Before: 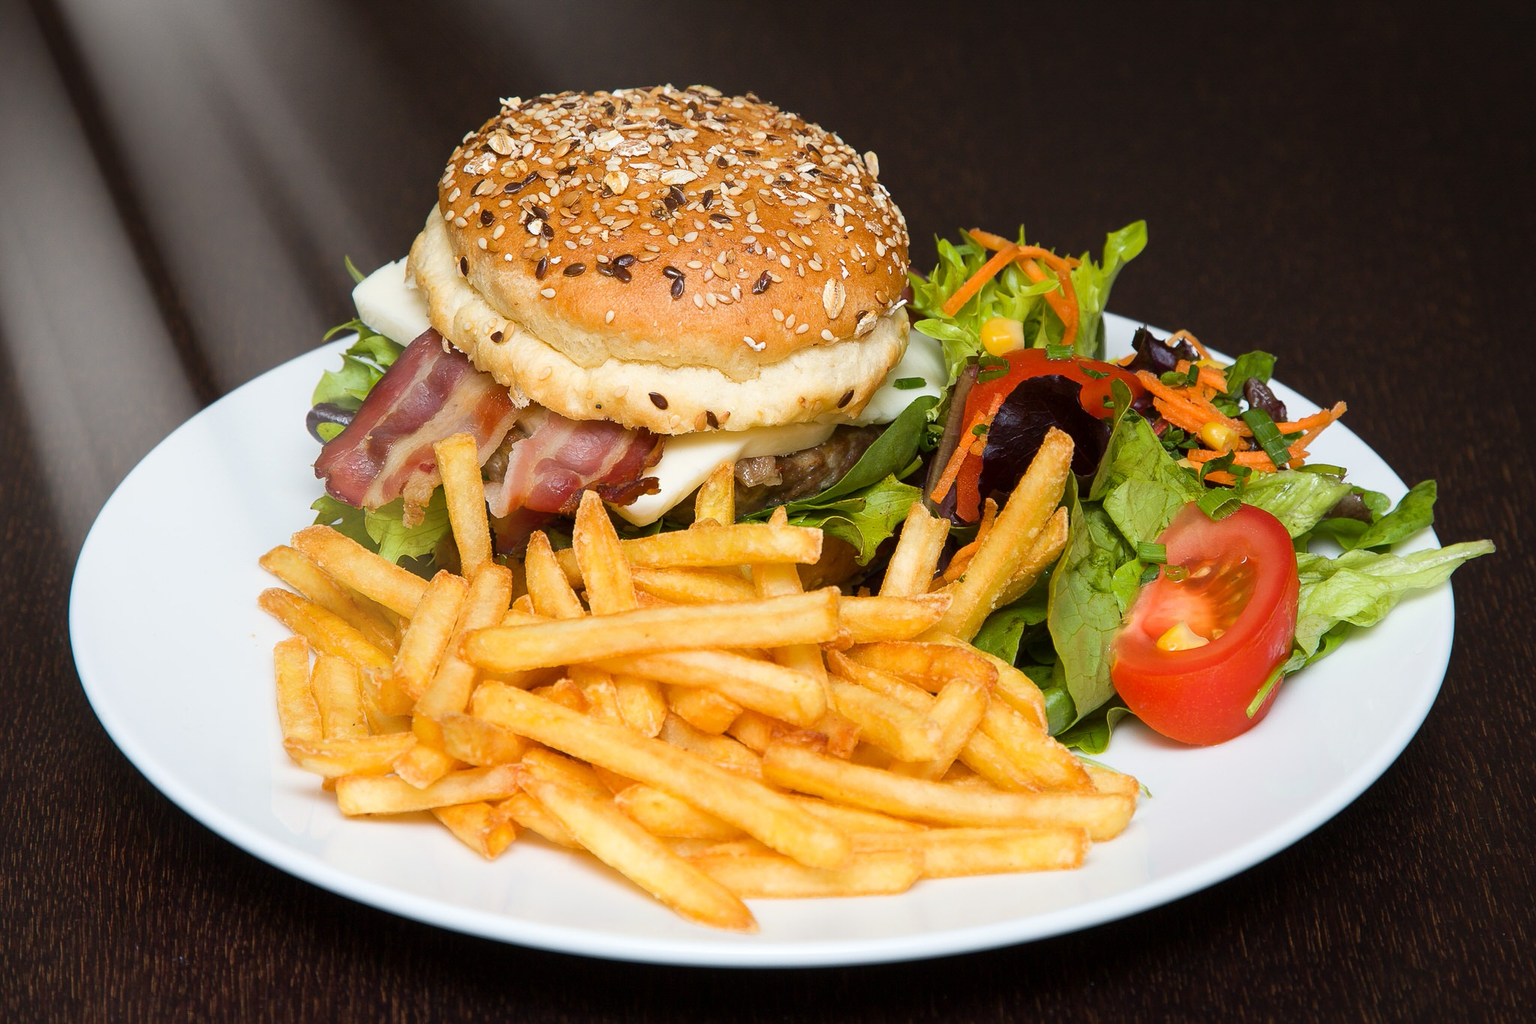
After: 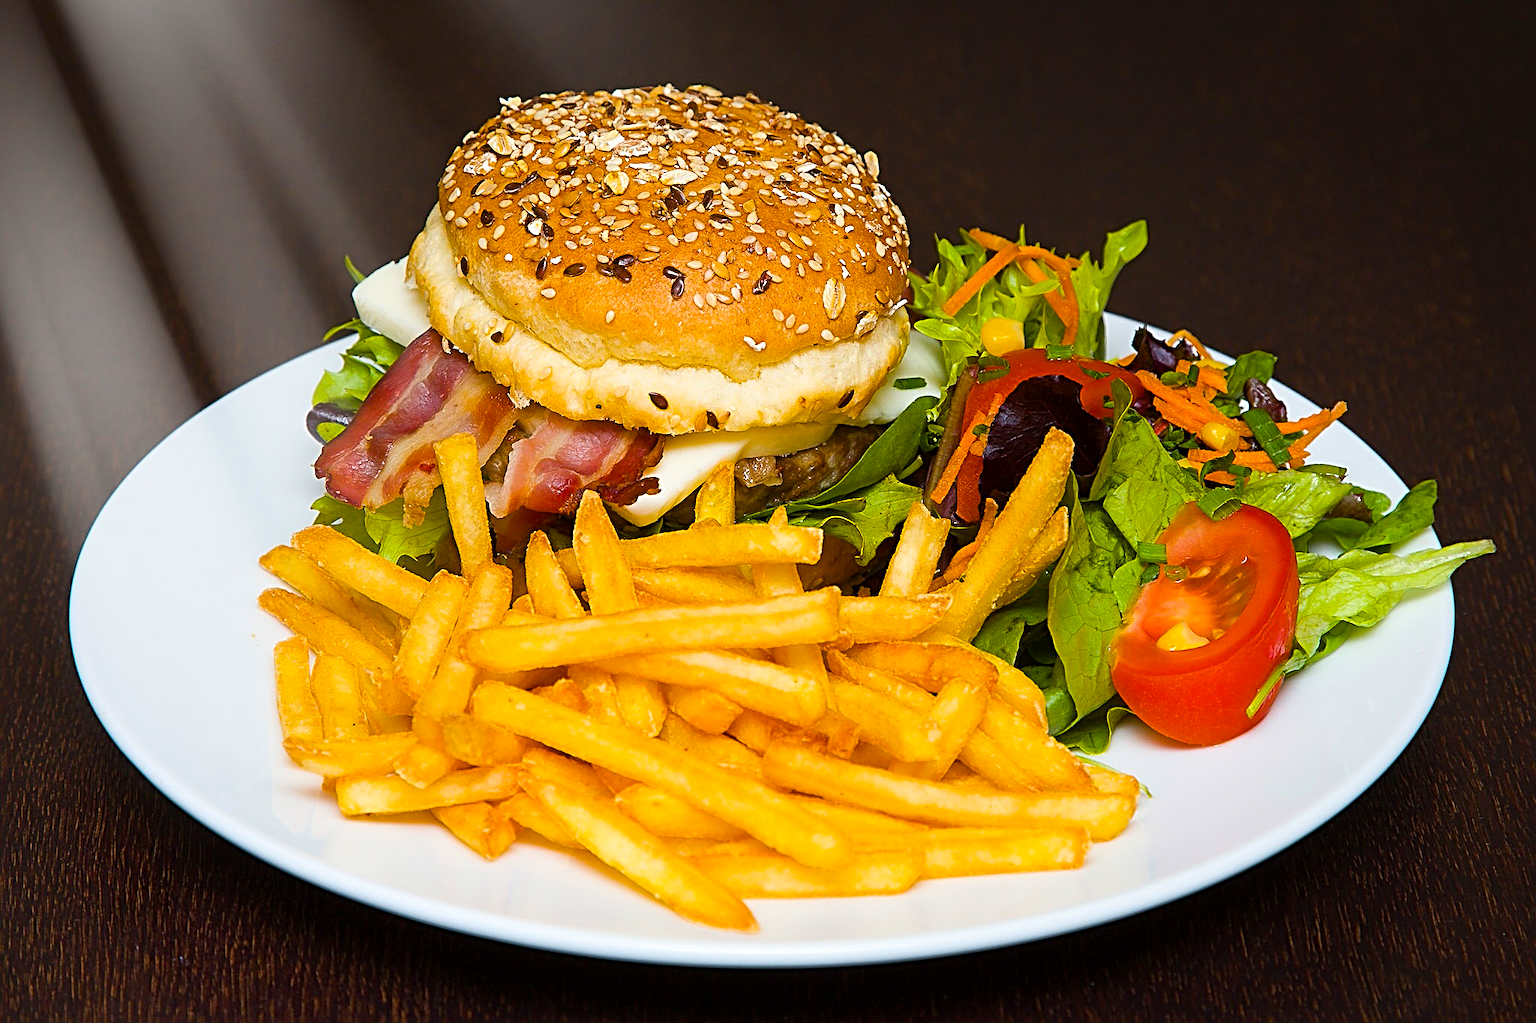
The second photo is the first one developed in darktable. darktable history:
tone equalizer: on, module defaults
sharpen: radius 3.025, amount 0.757
color balance rgb: linear chroma grading › global chroma 15%, perceptual saturation grading › global saturation 30%
